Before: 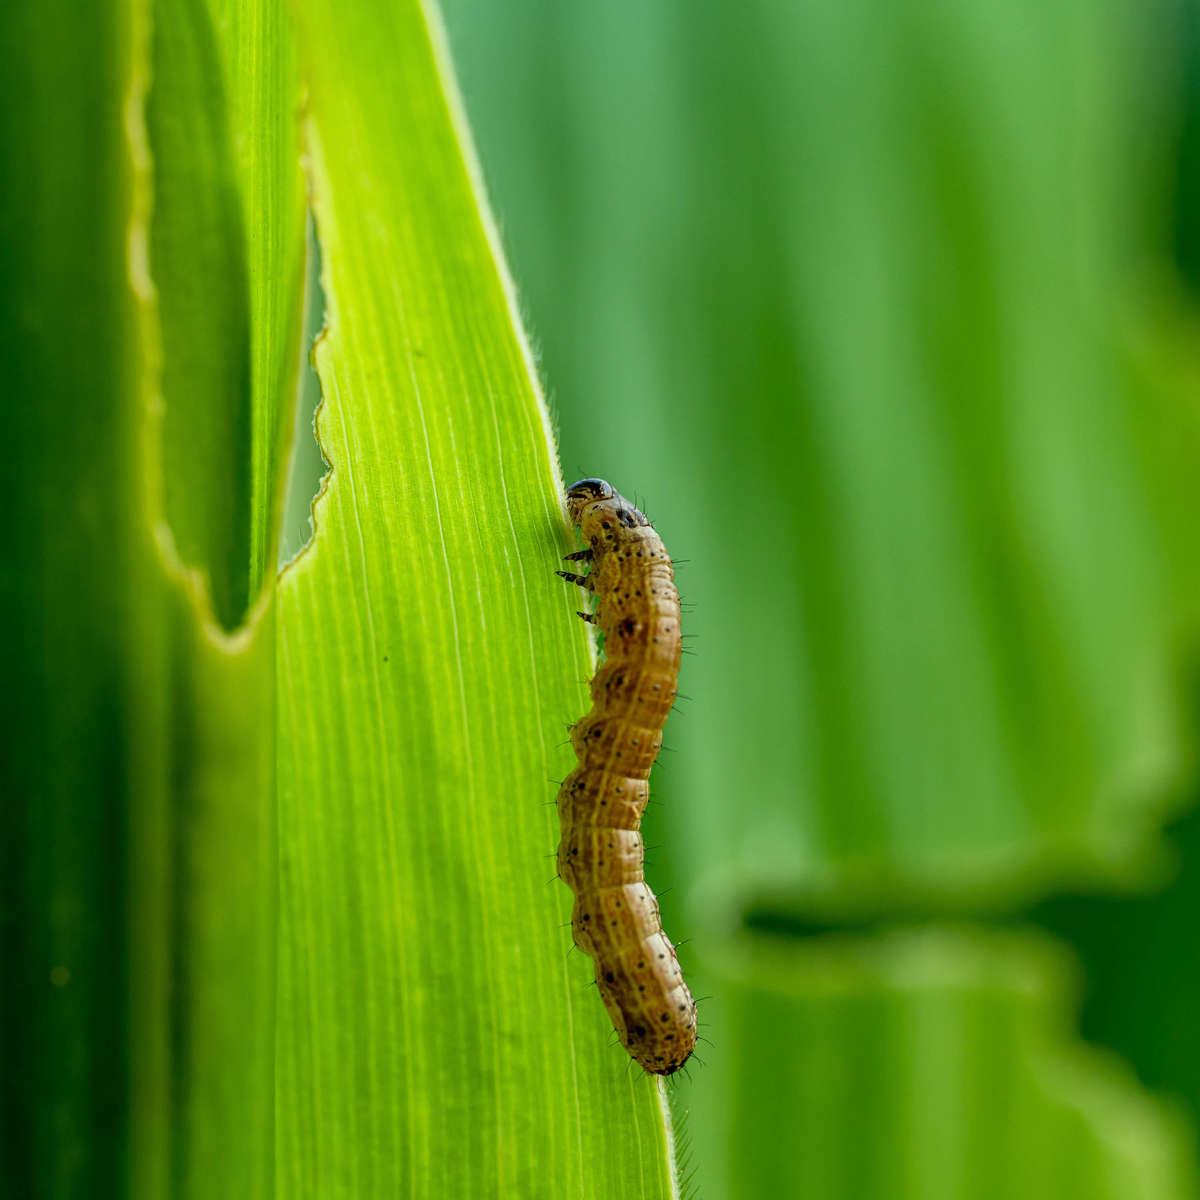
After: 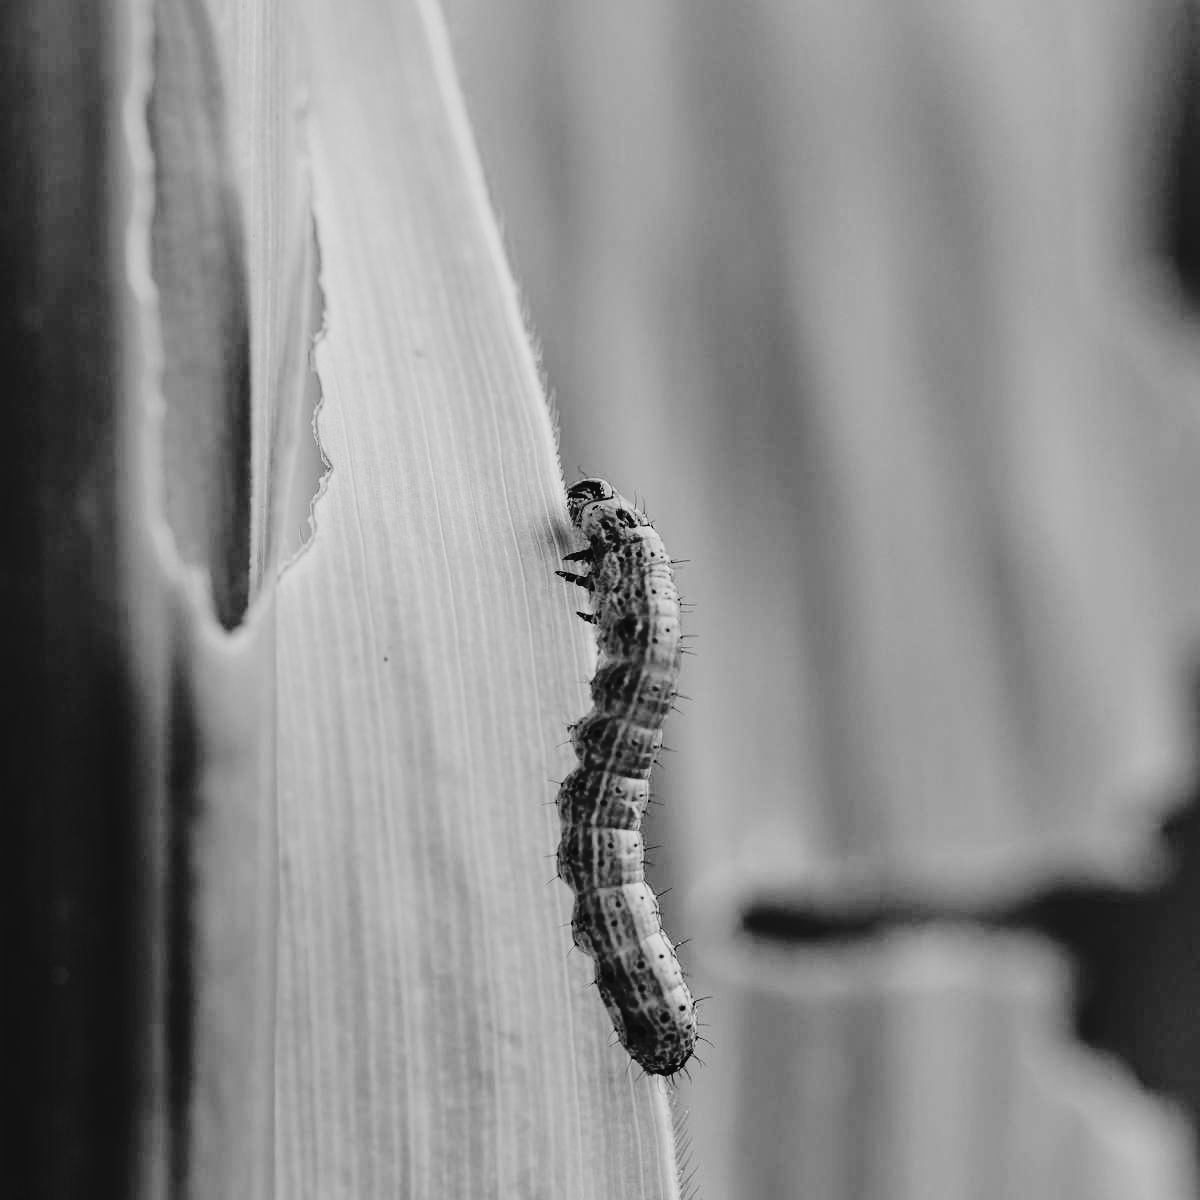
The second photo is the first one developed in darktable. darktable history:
haze removal: compatibility mode true, adaptive false
monochrome: a 16.01, b -2.65, highlights 0.52
tone curve: curves: ch0 [(0, 0) (0.003, 0.058) (0.011, 0.061) (0.025, 0.065) (0.044, 0.076) (0.069, 0.083) (0.1, 0.09) (0.136, 0.102) (0.177, 0.145) (0.224, 0.196) (0.277, 0.278) (0.335, 0.375) (0.399, 0.486) (0.468, 0.578) (0.543, 0.651) (0.623, 0.717) (0.709, 0.783) (0.801, 0.838) (0.898, 0.91) (1, 1)], preserve colors none
filmic rgb: black relative exposure -5 EV, hardness 2.88, contrast 1.3, highlights saturation mix -30%
